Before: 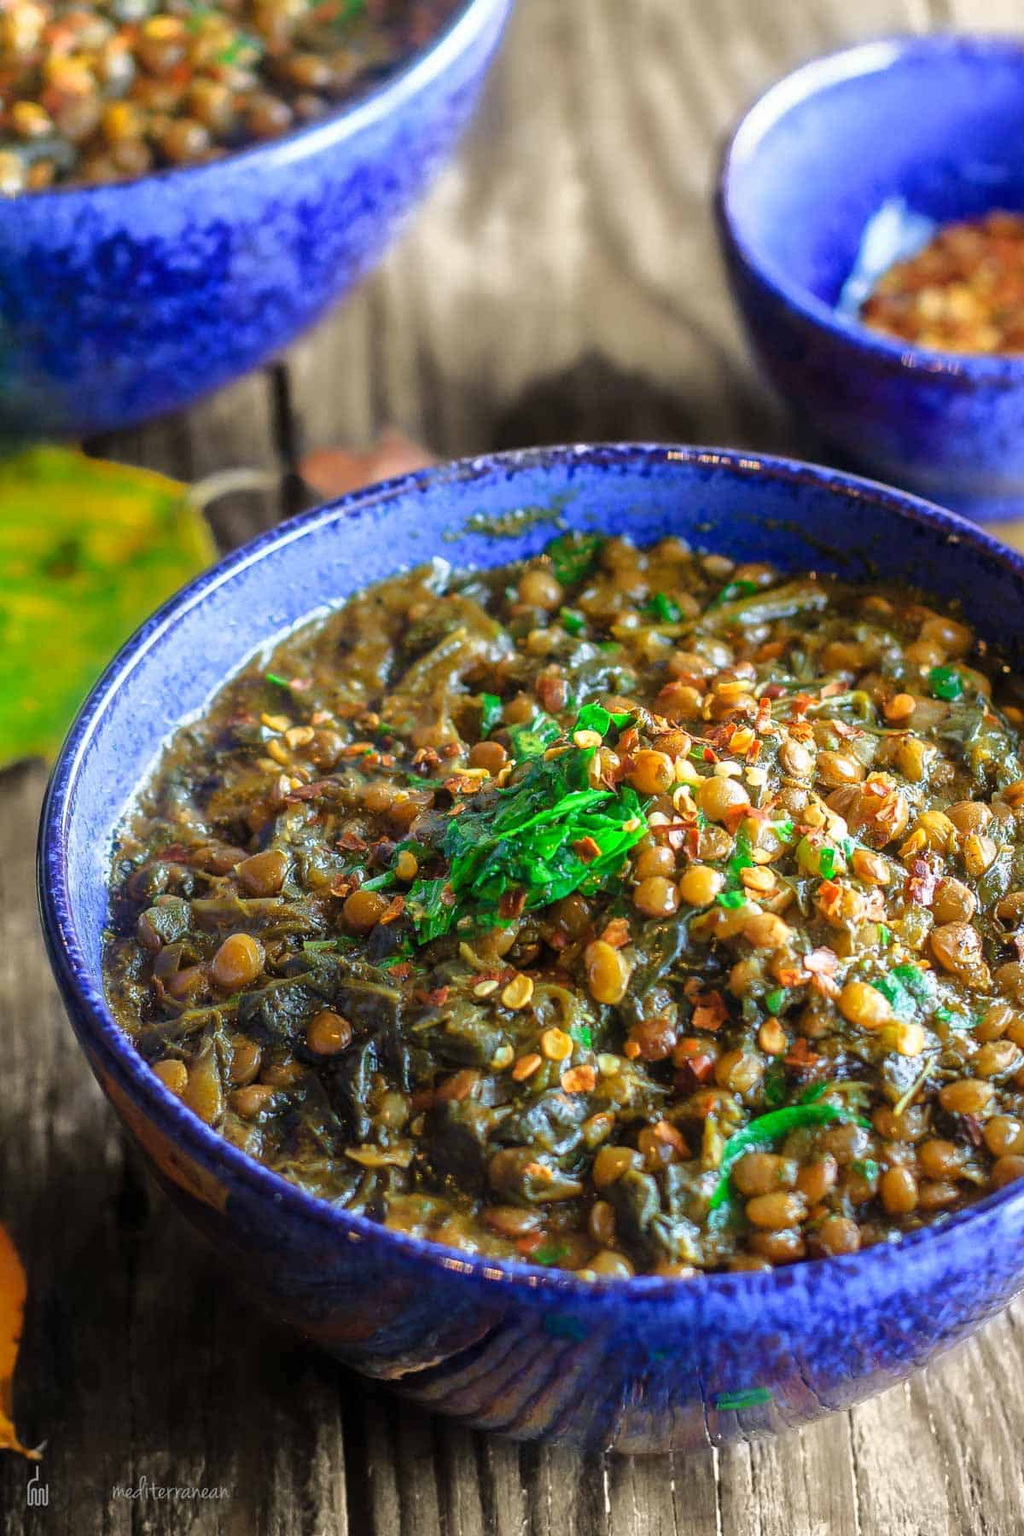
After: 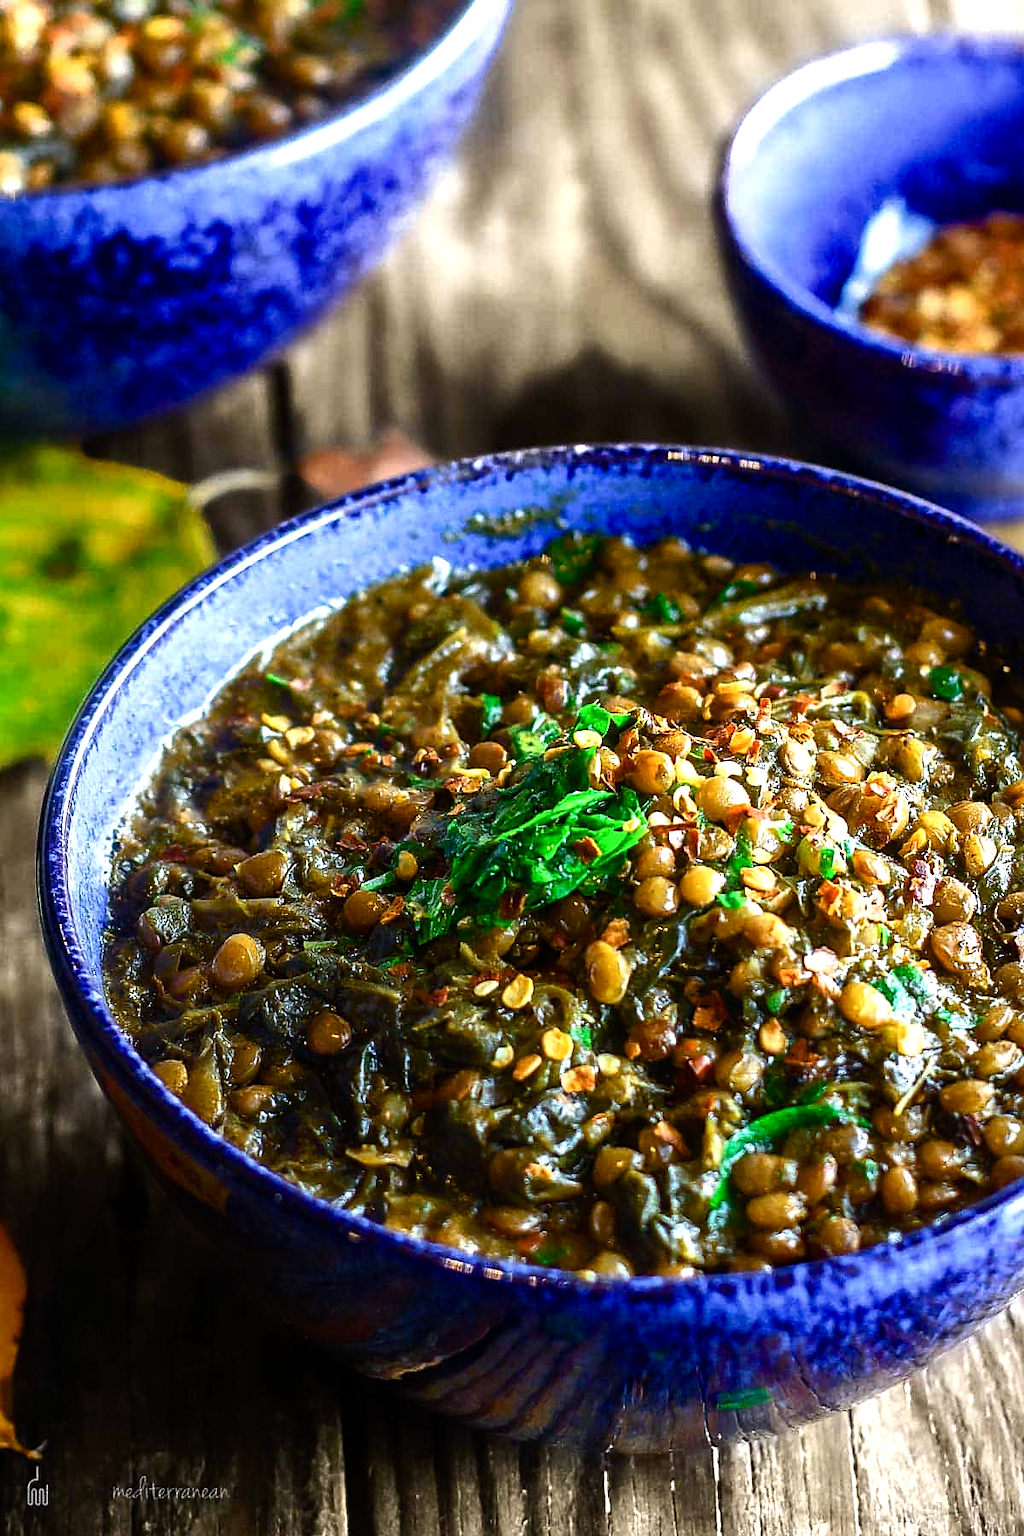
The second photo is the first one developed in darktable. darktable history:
sharpen: radius 1.885, amount 0.408, threshold 1.685
tone equalizer: -8 EV -0.454 EV, -7 EV -0.428 EV, -6 EV -0.349 EV, -5 EV -0.224 EV, -3 EV 0.217 EV, -2 EV 0.35 EV, -1 EV 0.41 EV, +0 EV 0.393 EV, edges refinement/feathering 500, mask exposure compensation -1.57 EV, preserve details no
color balance rgb: perceptual saturation grading › global saturation 20%, perceptual saturation grading › highlights -25.71%, perceptual saturation grading › shadows 49.481%, perceptual brilliance grading › highlights 3.673%, perceptual brilliance grading › mid-tones -18.113%, perceptual brilliance grading › shadows -41.309%
